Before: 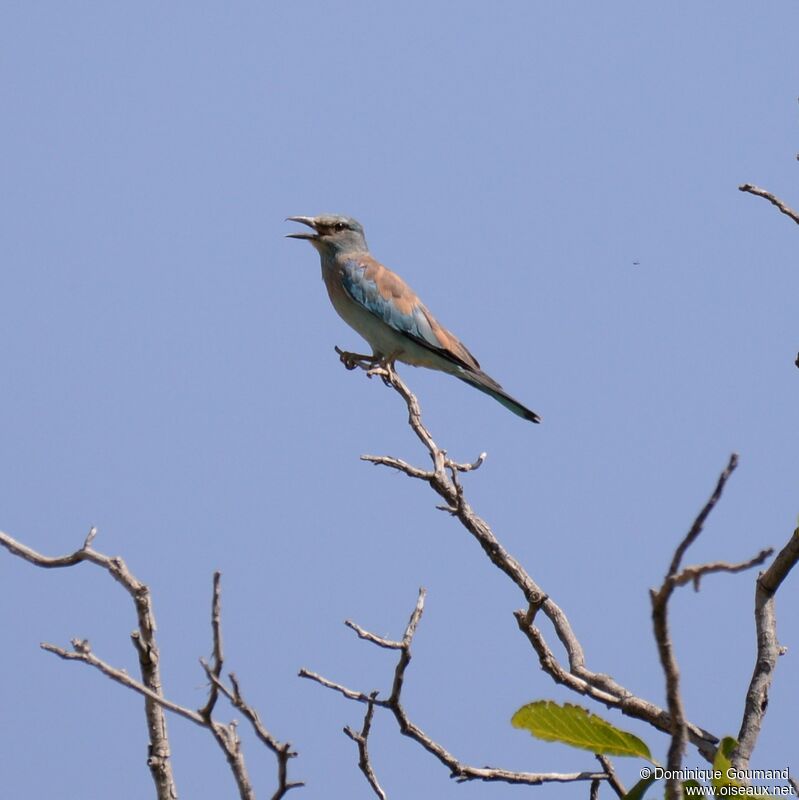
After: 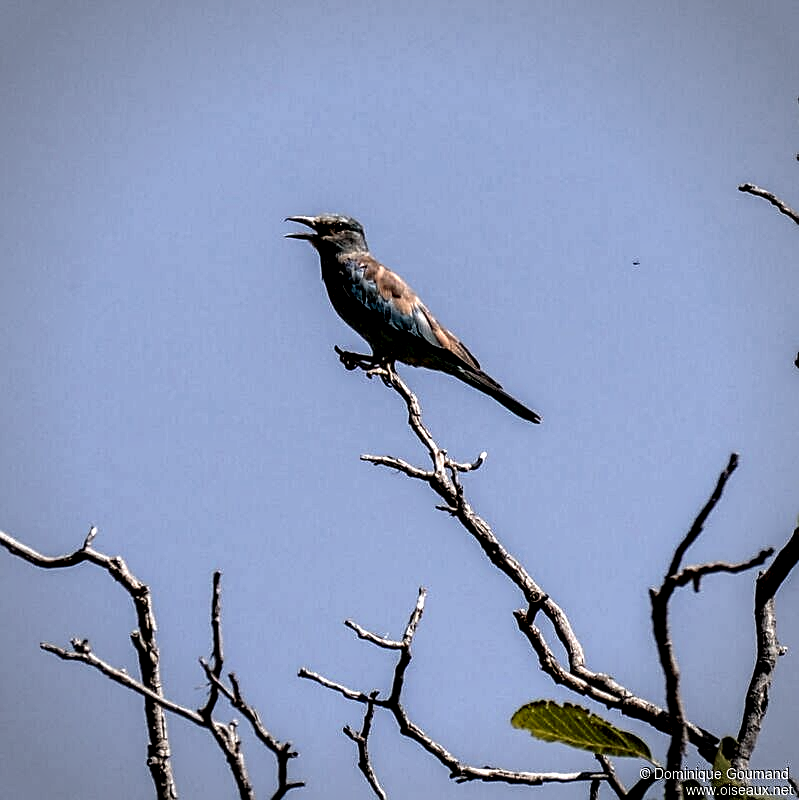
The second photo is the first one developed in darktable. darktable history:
local contrast: highlights 112%, shadows 43%, detail 292%
sharpen: on, module defaults
vignetting: brightness -0.404, saturation -0.311
